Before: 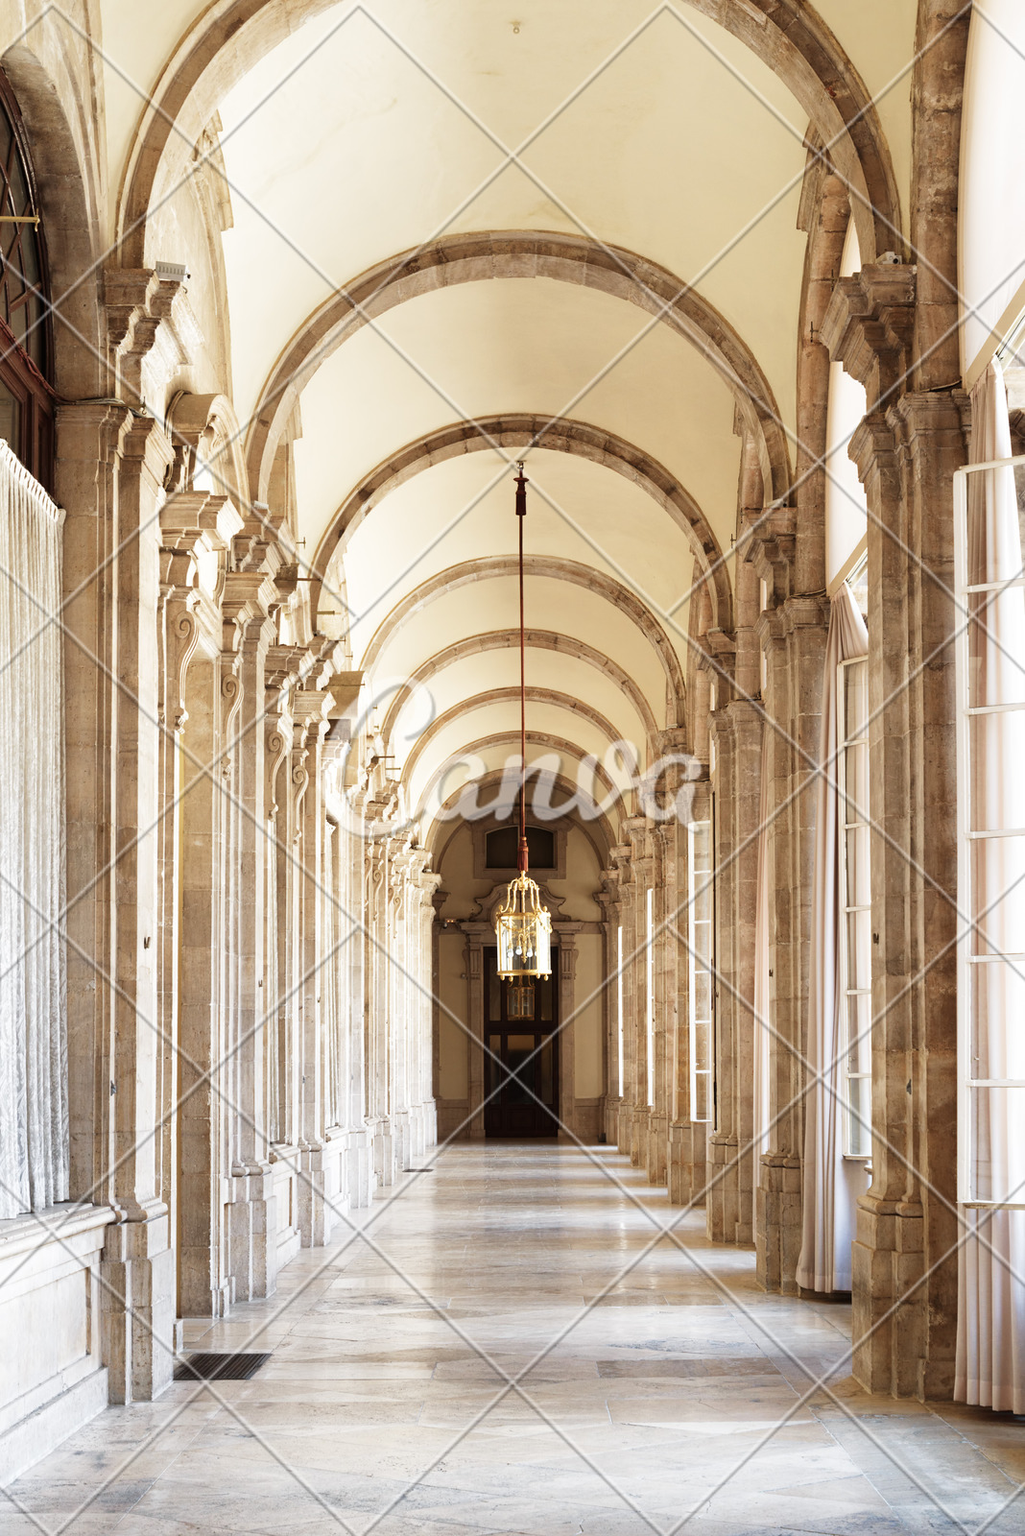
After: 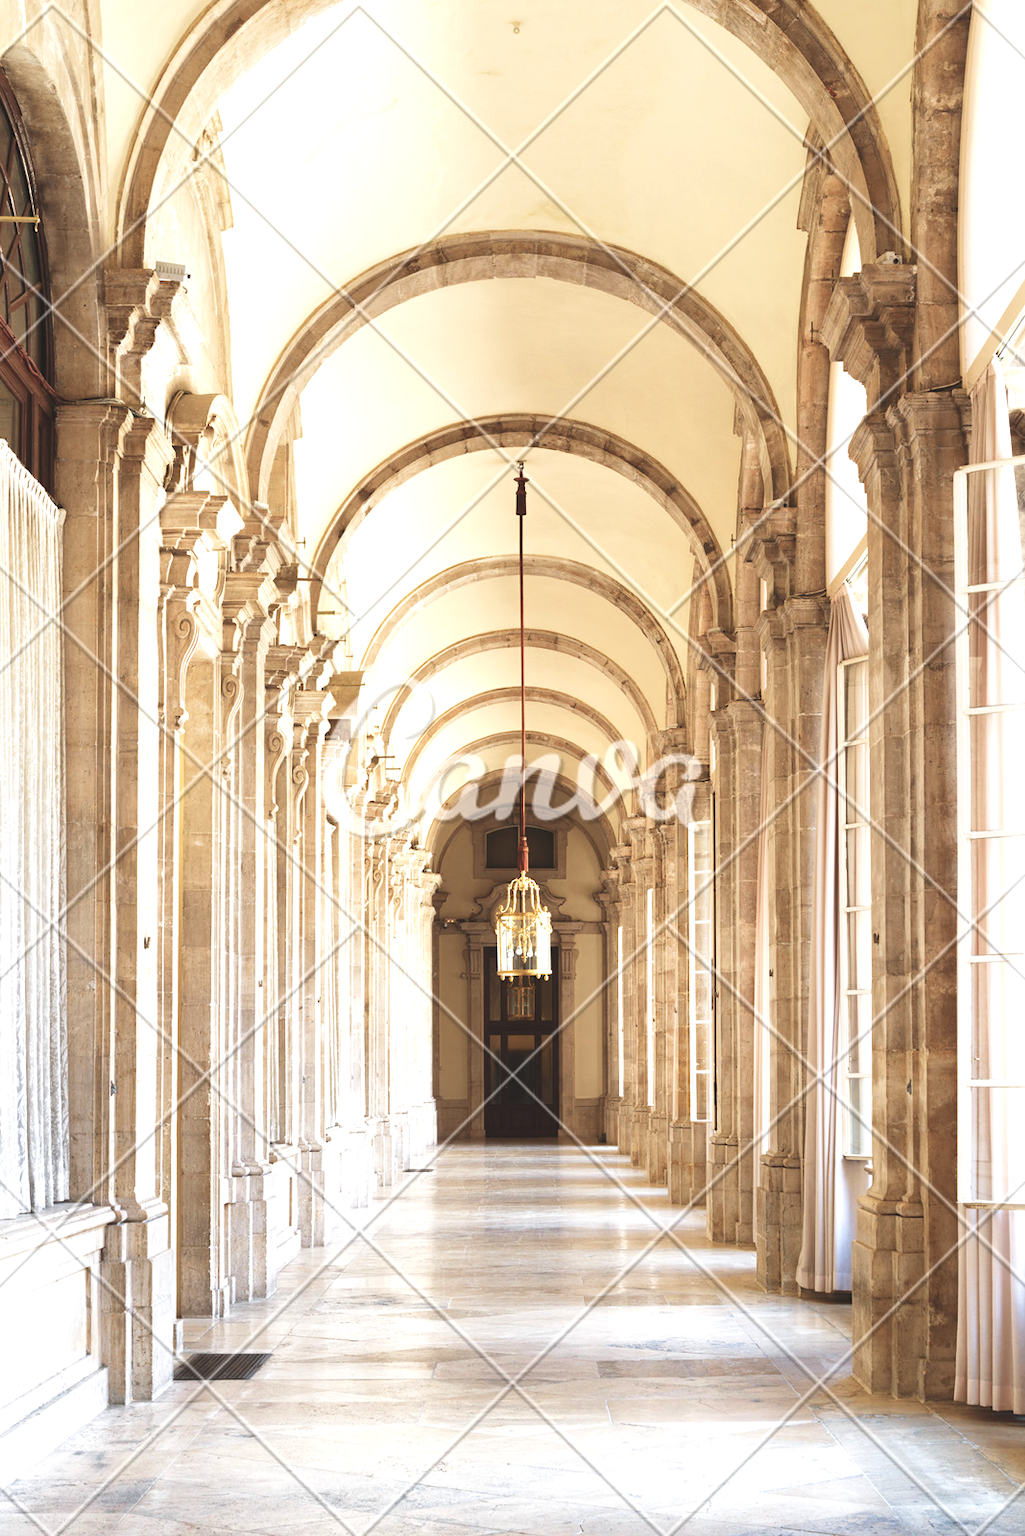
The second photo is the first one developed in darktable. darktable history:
contrast brightness saturation: contrast -0.1, saturation -0.1
exposure: black level correction -0.005, exposure 0.622 EV, compensate highlight preservation false
velvia: strength 15%
